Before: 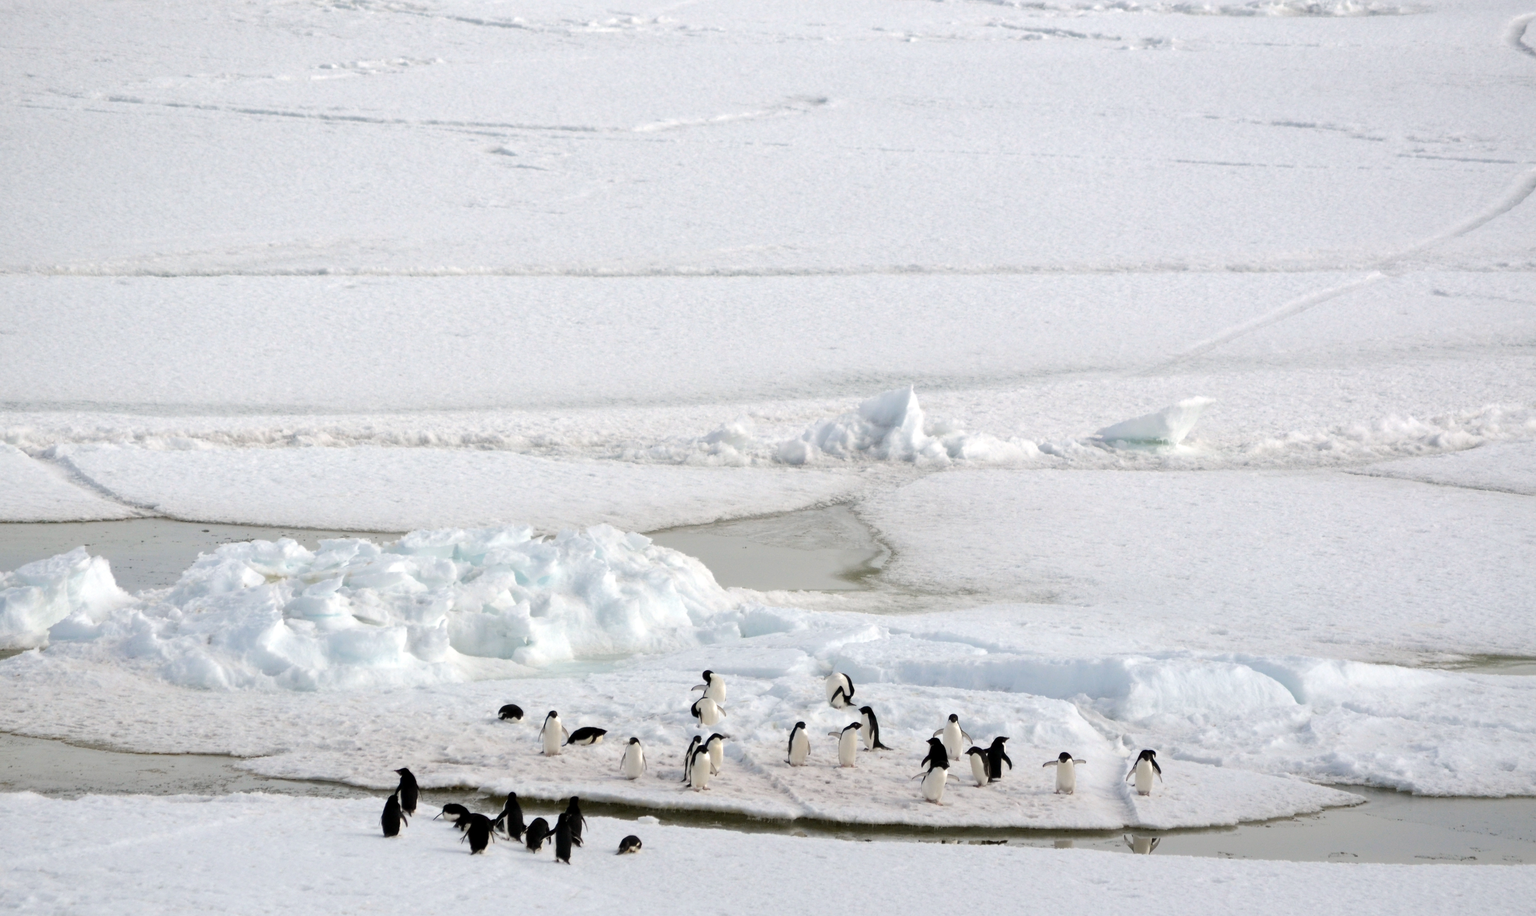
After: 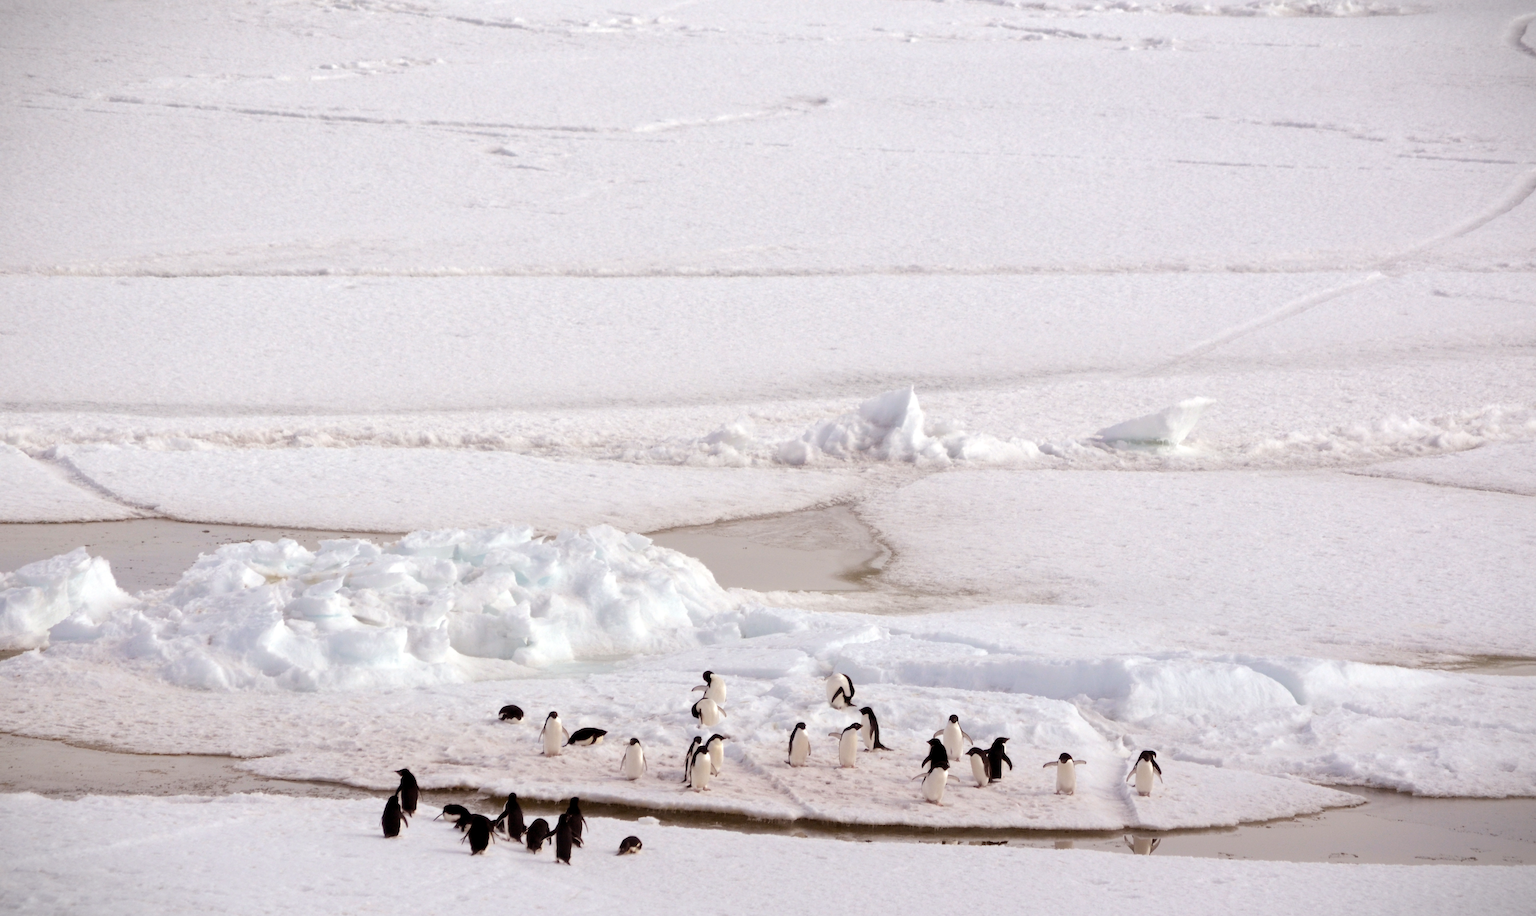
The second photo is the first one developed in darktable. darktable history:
rgb levels: mode RGB, independent channels, levels [[0, 0.474, 1], [0, 0.5, 1], [0, 0.5, 1]]
vignetting: fall-off start 100%, brightness -0.406, saturation -0.3, width/height ratio 1.324, dithering 8-bit output, unbound false
